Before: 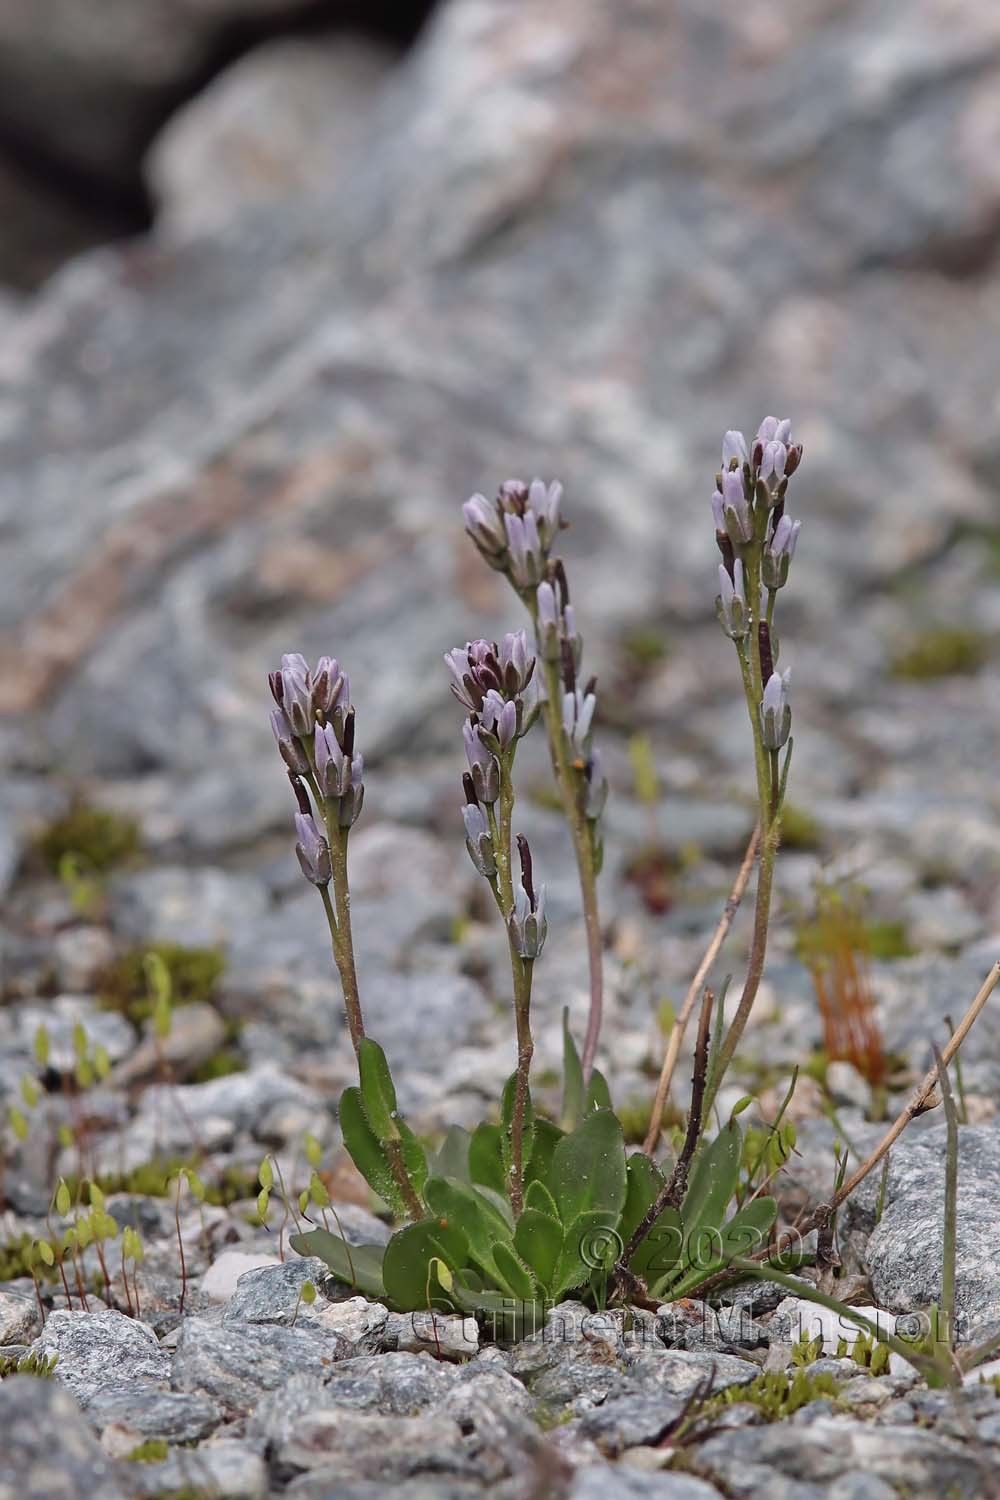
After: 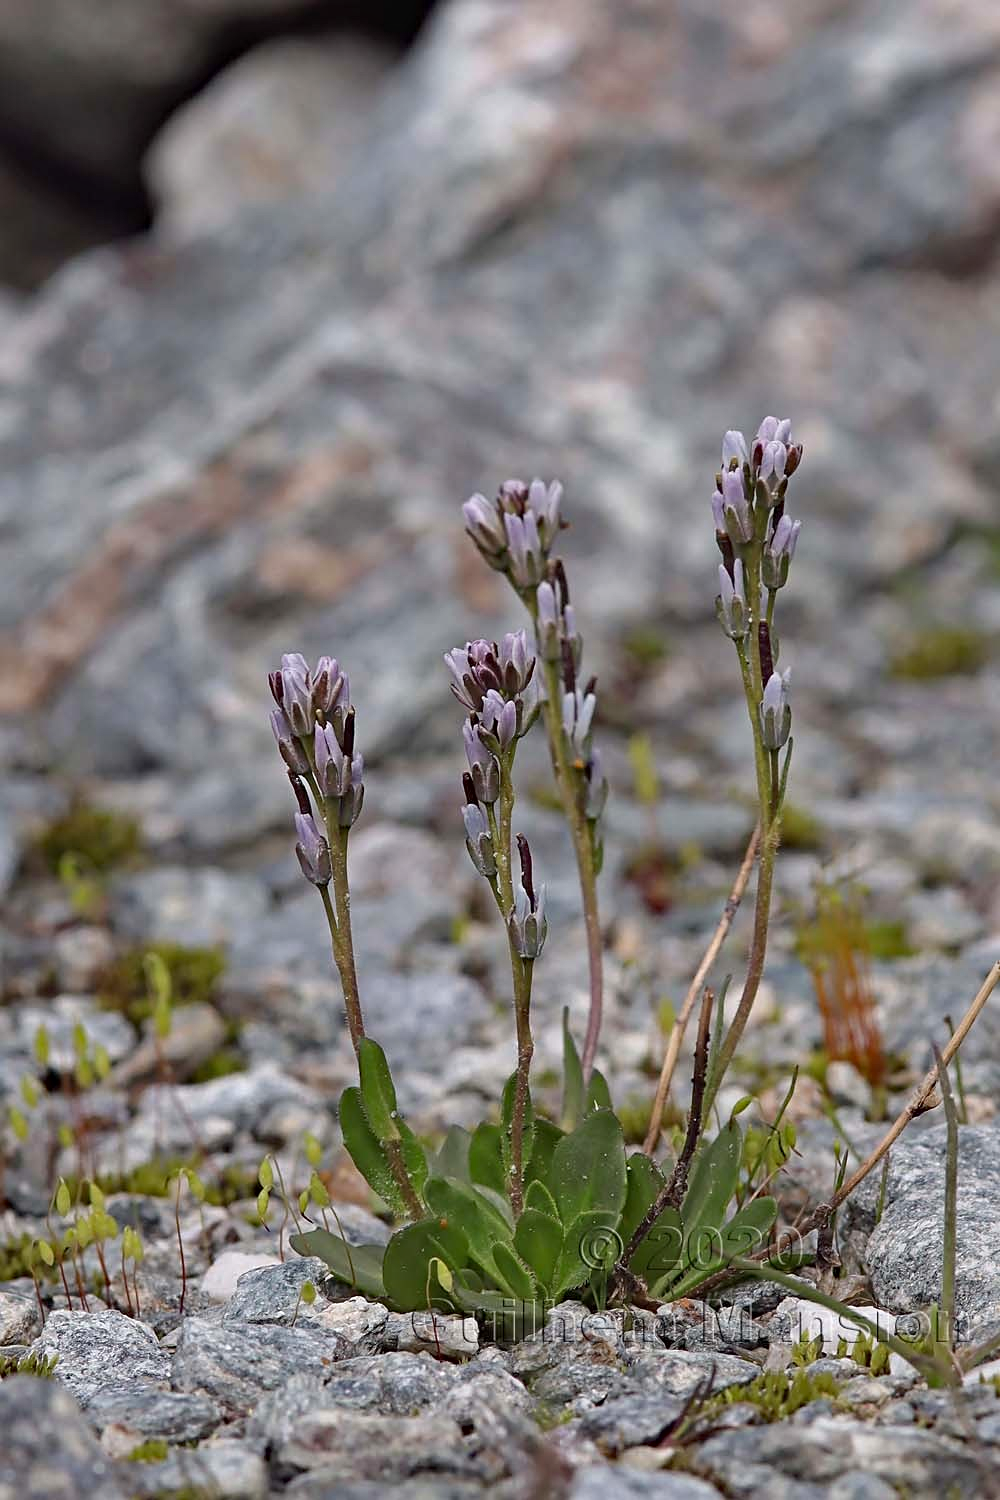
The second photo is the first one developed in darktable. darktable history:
local contrast: mode bilateral grid, contrast 21, coarseness 50, detail 102%, midtone range 0.2
sharpen: amount 0.214
haze removal: compatibility mode true, adaptive false
